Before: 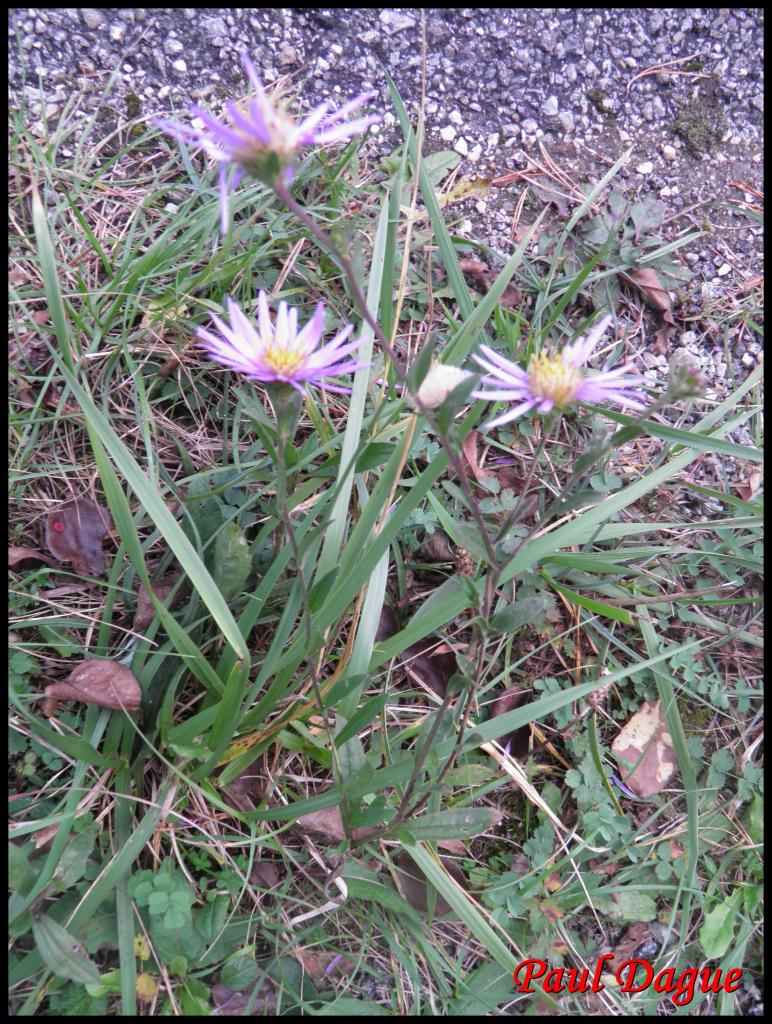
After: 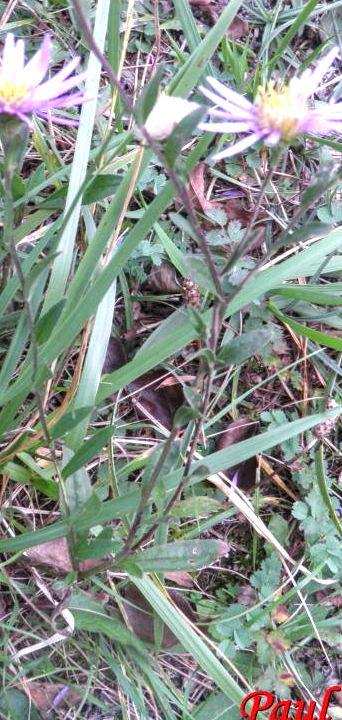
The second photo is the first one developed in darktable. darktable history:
exposure: exposure 0.496 EV, compensate highlight preservation false
white balance: red 0.98, blue 1.034
crop: left 35.432%, top 26.233%, right 20.145%, bottom 3.432%
local contrast: on, module defaults
